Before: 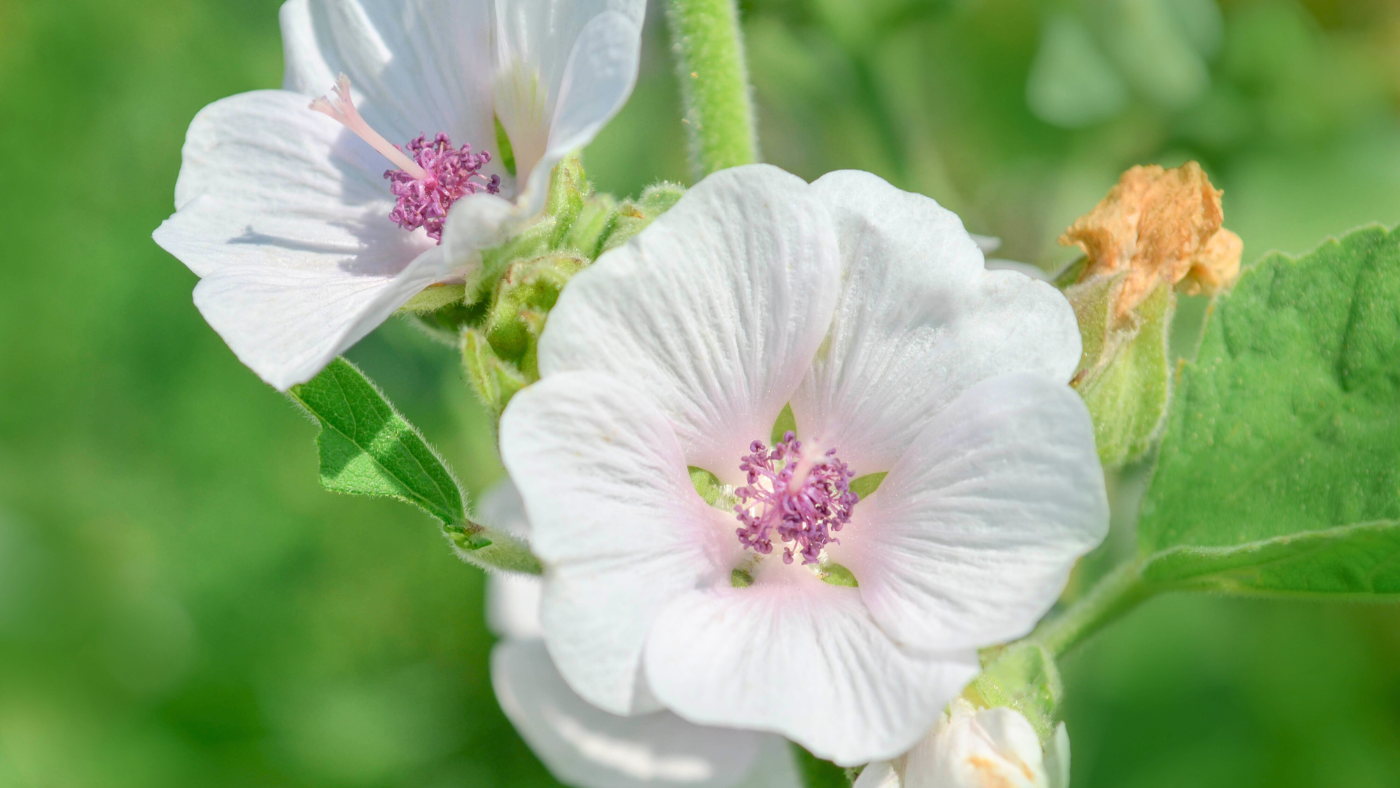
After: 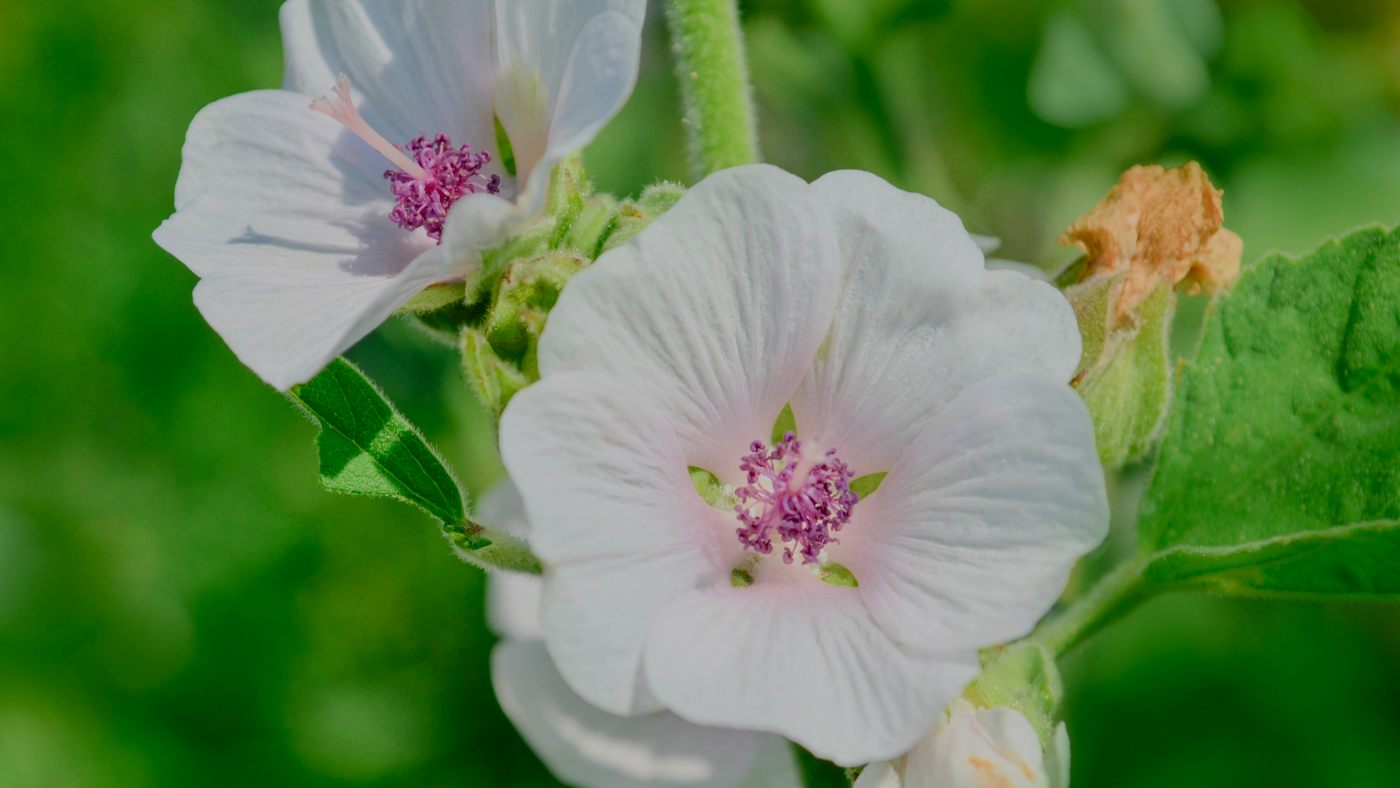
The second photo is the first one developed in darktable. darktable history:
filmic rgb: black relative exposure -7.23 EV, white relative exposure 5.38 EV, threshold 5.97 EV, hardness 3.02, color science v5 (2021), contrast in shadows safe, contrast in highlights safe, enable highlight reconstruction true
contrast brightness saturation: contrast 0.131, brightness -0.24, saturation 0.149
